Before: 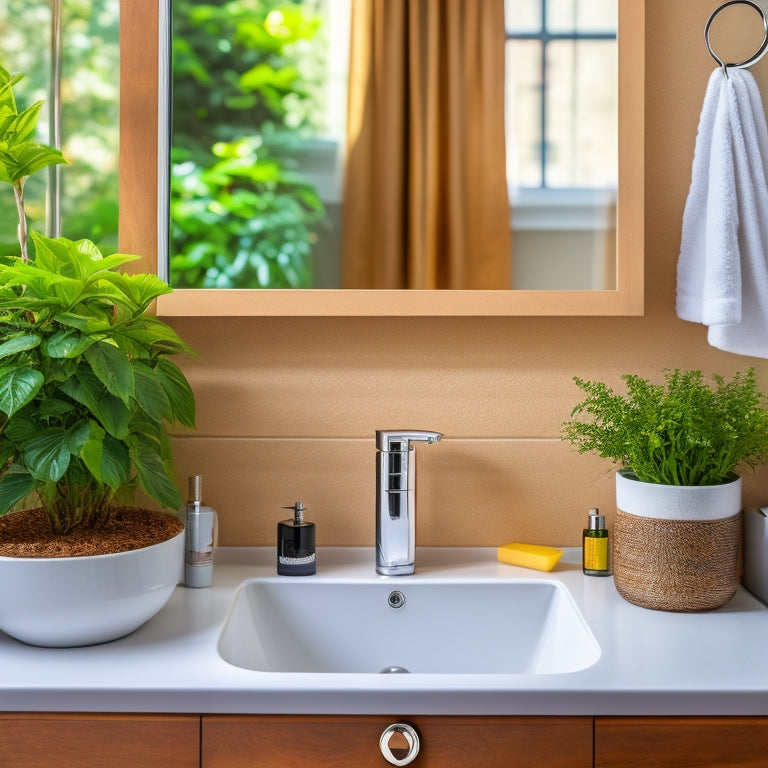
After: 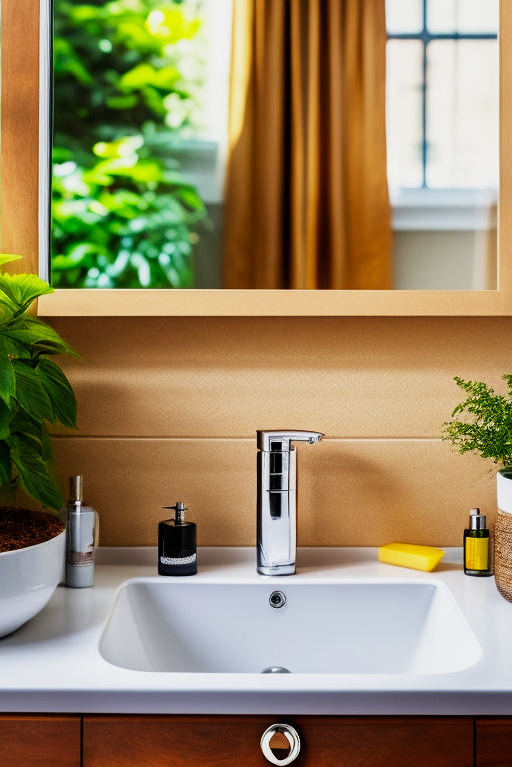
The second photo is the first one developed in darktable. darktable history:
crop and rotate: left 15.546%, right 17.787%
color balance rgb: shadows lift › luminance -10%, power › luminance -9%, linear chroma grading › global chroma 10%, global vibrance 10%, contrast 15%, saturation formula JzAzBz (2021)
sigmoid: contrast 1.7, skew 0.1, preserve hue 0%, red attenuation 0.1, red rotation 0.035, green attenuation 0.1, green rotation -0.017, blue attenuation 0.15, blue rotation -0.052, base primaries Rec2020
exposure: compensate highlight preservation false
